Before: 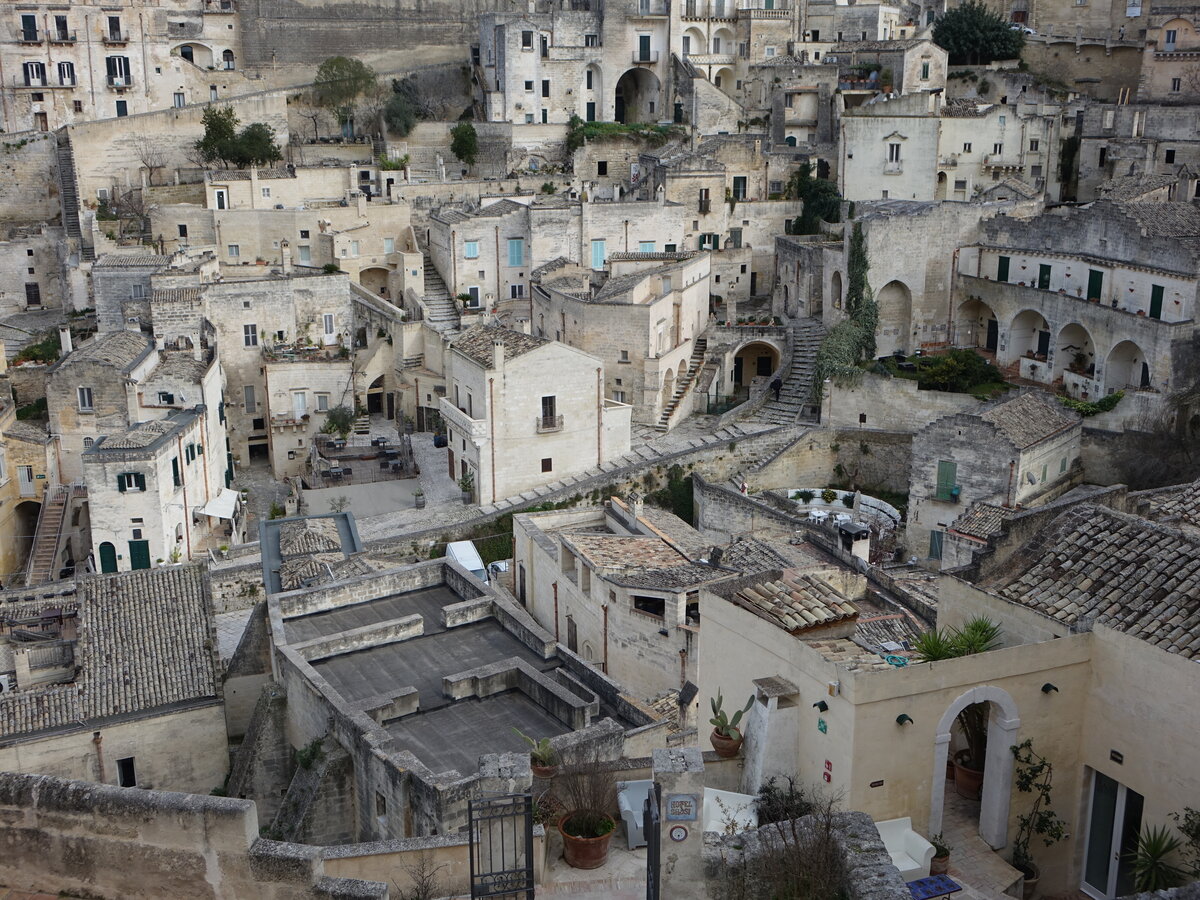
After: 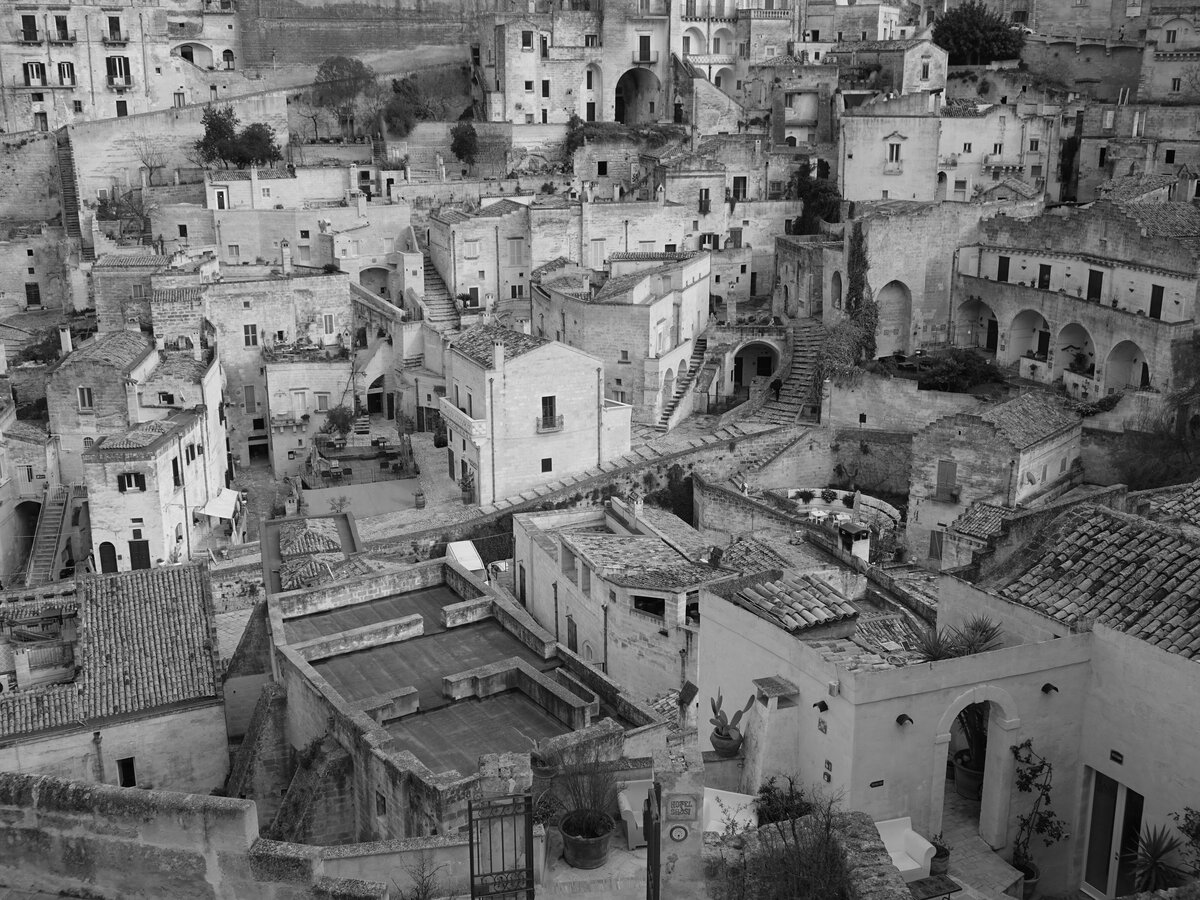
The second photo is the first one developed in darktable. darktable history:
white balance: red 0.98, blue 1.034
velvia: strength 15%
monochrome: on, module defaults
